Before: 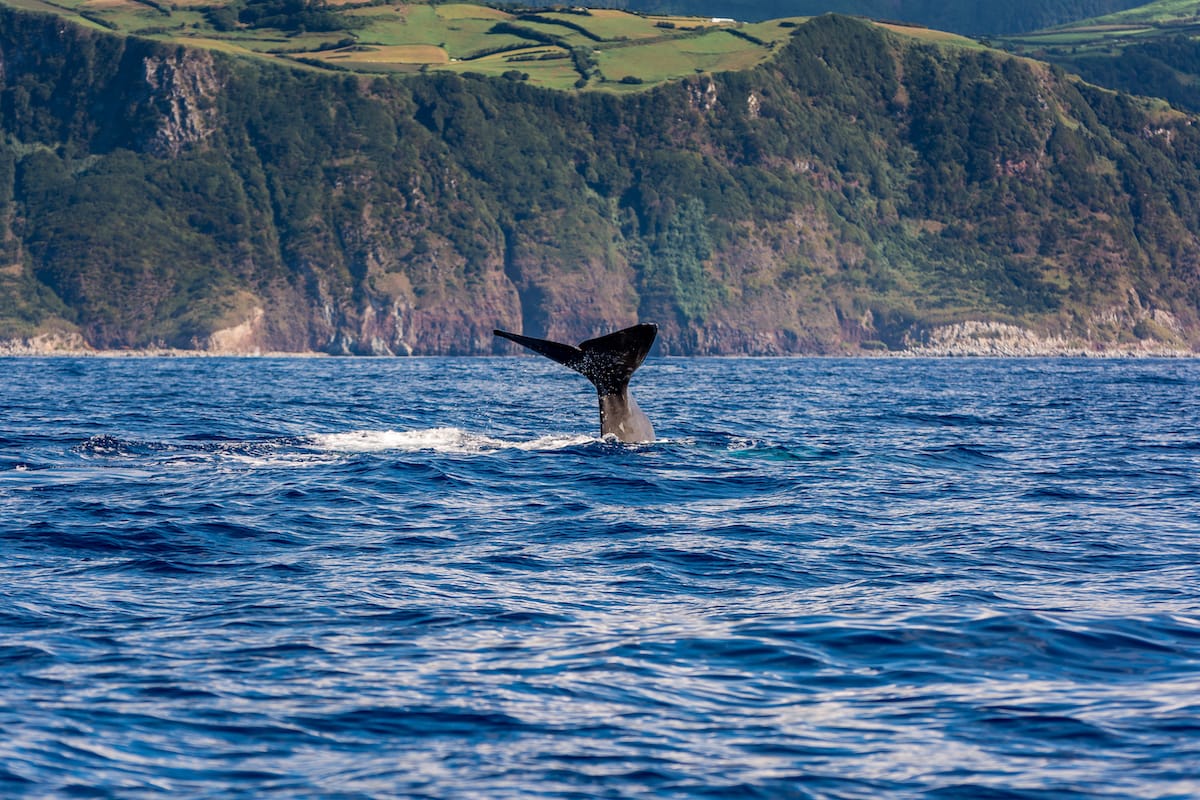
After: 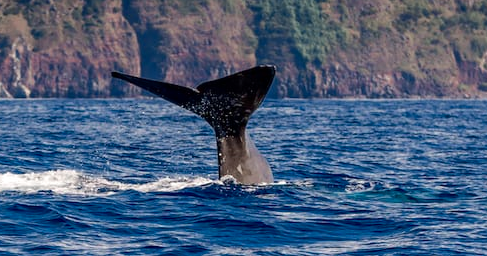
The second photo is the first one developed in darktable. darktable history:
crop: left 31.9%, top 32.352%, right 27.494%, bottom 35.523%
shadows and highlights: white point adjustment 0.088, highlights -70.49, soften with gaussian
color zones: curves: ch0 [(0, 0.473) (0.001, 0.473) (0.226, 0.548) (0.4, 0.589) (0.525, 0.54) (0.728, 0.403) (0.999, 0.473) (1, 0.473)]; ch1 [(0, 0.619) (0.001, 0.619) (0.234, 0.388) (0.4, 0.372) (0.528, 0.422) (0.732, 0.53) (0.999, 0.619) (1, 0.619)]; ch2 [(0, 0.547) (0.001, 0.547) (0.226, 0.45) (0.4, 0.525) (0.525, 0.585) (0.8, 0.511) (0.999, 0.547) (1, 0.547)]
contrast brightness saturation: brightness -0.093
